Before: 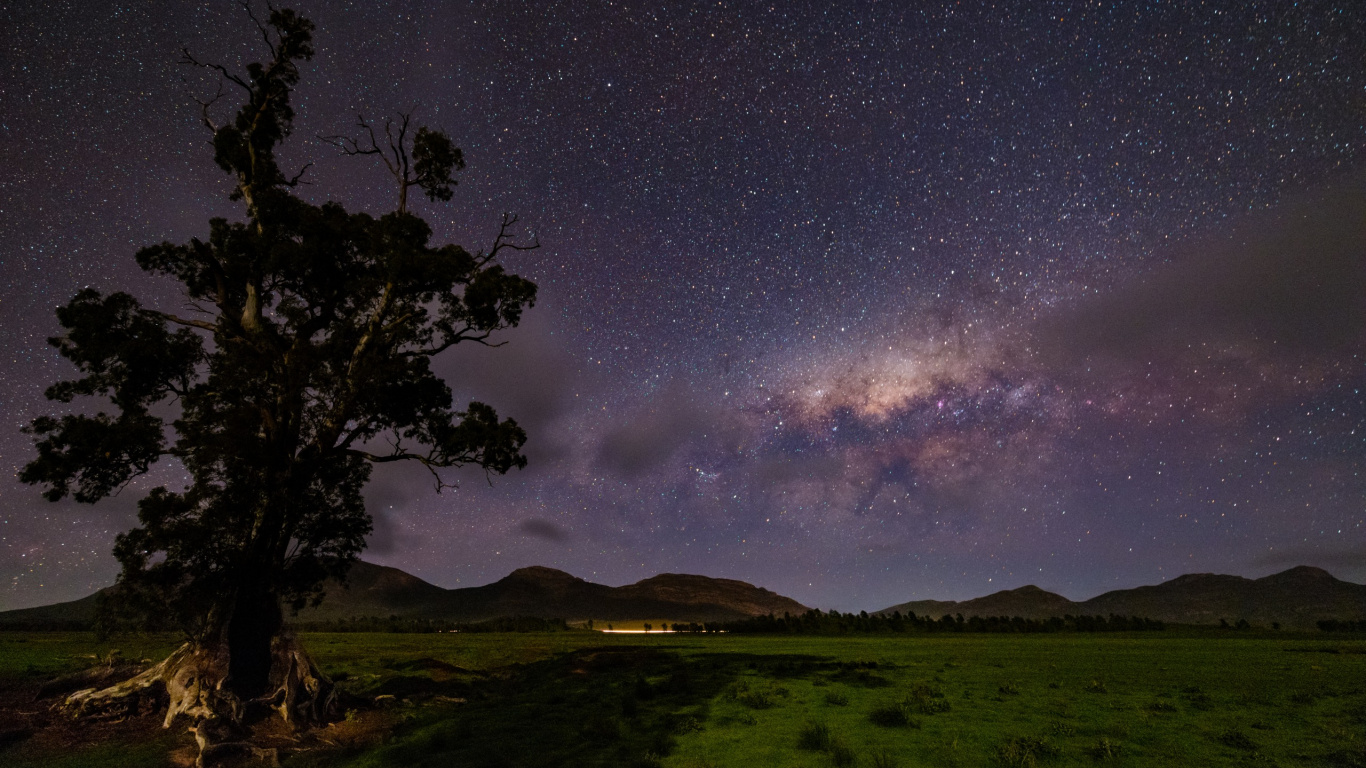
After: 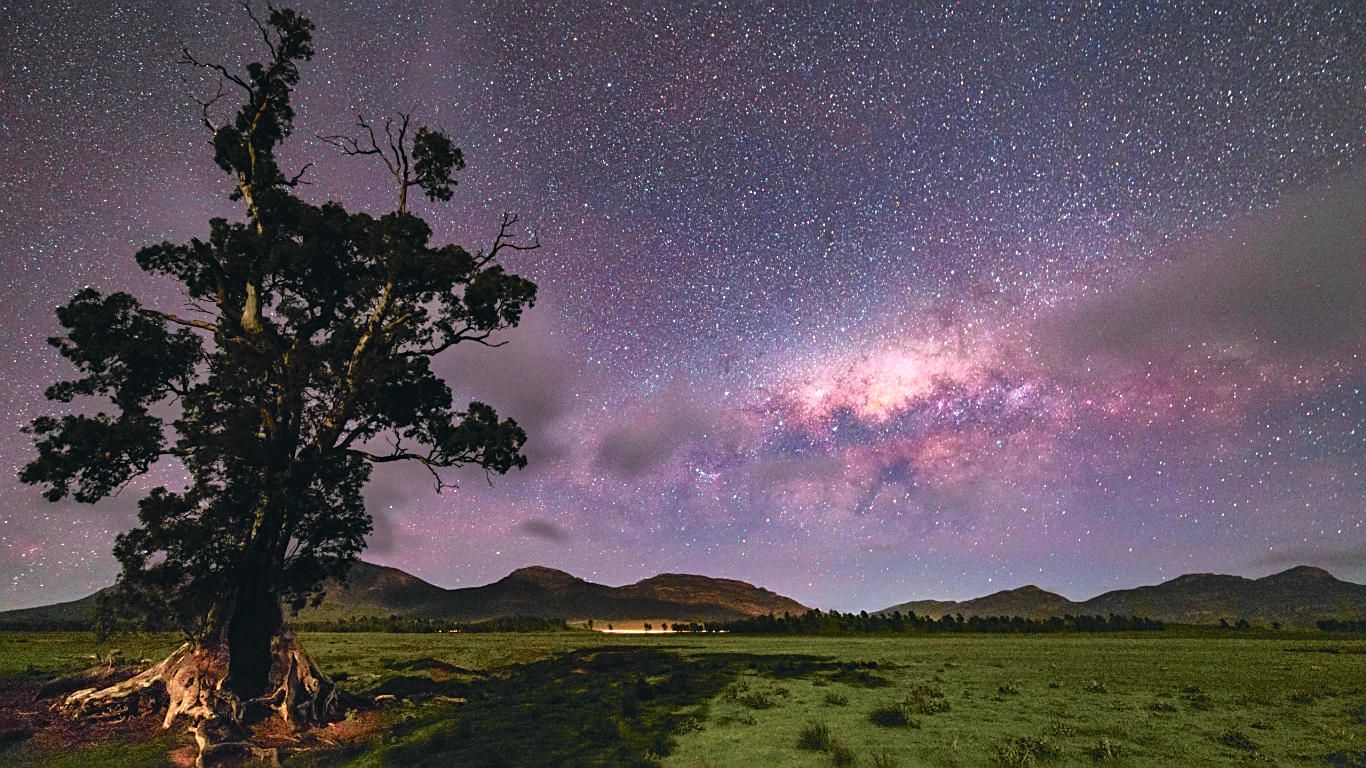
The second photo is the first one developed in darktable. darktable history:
exposure: black level correction -0.002, exposure 1.35 EV, compensate highlight preservation false
tone curve: curves: ch0 [(0, 0) (0.105, 0.068) (0.195, 0.162) (0.283, 0.283) (0.384, 0.404) (0.485, 0.531) (0.638, 0.681) (0.795, 0.879) (1, 0.977)]; ch1 [(0, 0) (0.161, 0.092) (0.35, 0.33) (0.379, 0.401) (0.456, 0.469) (0.504, 0.498) (0.53, 0.532) (0.58, 0.619) (0.635, 0.671) (1, 1)]; ch2 [(0, 0) (0.371, 0.362) (0.437, 0.437) (0.483, 0.484) (0.53, 0.515) (0.56, 0.58) (0.622, 0.606) (1, 1)], color space Lab, independent channels, preserve colors none
sharpen: on, module defaults
shadows and highlights: on, module defaults
